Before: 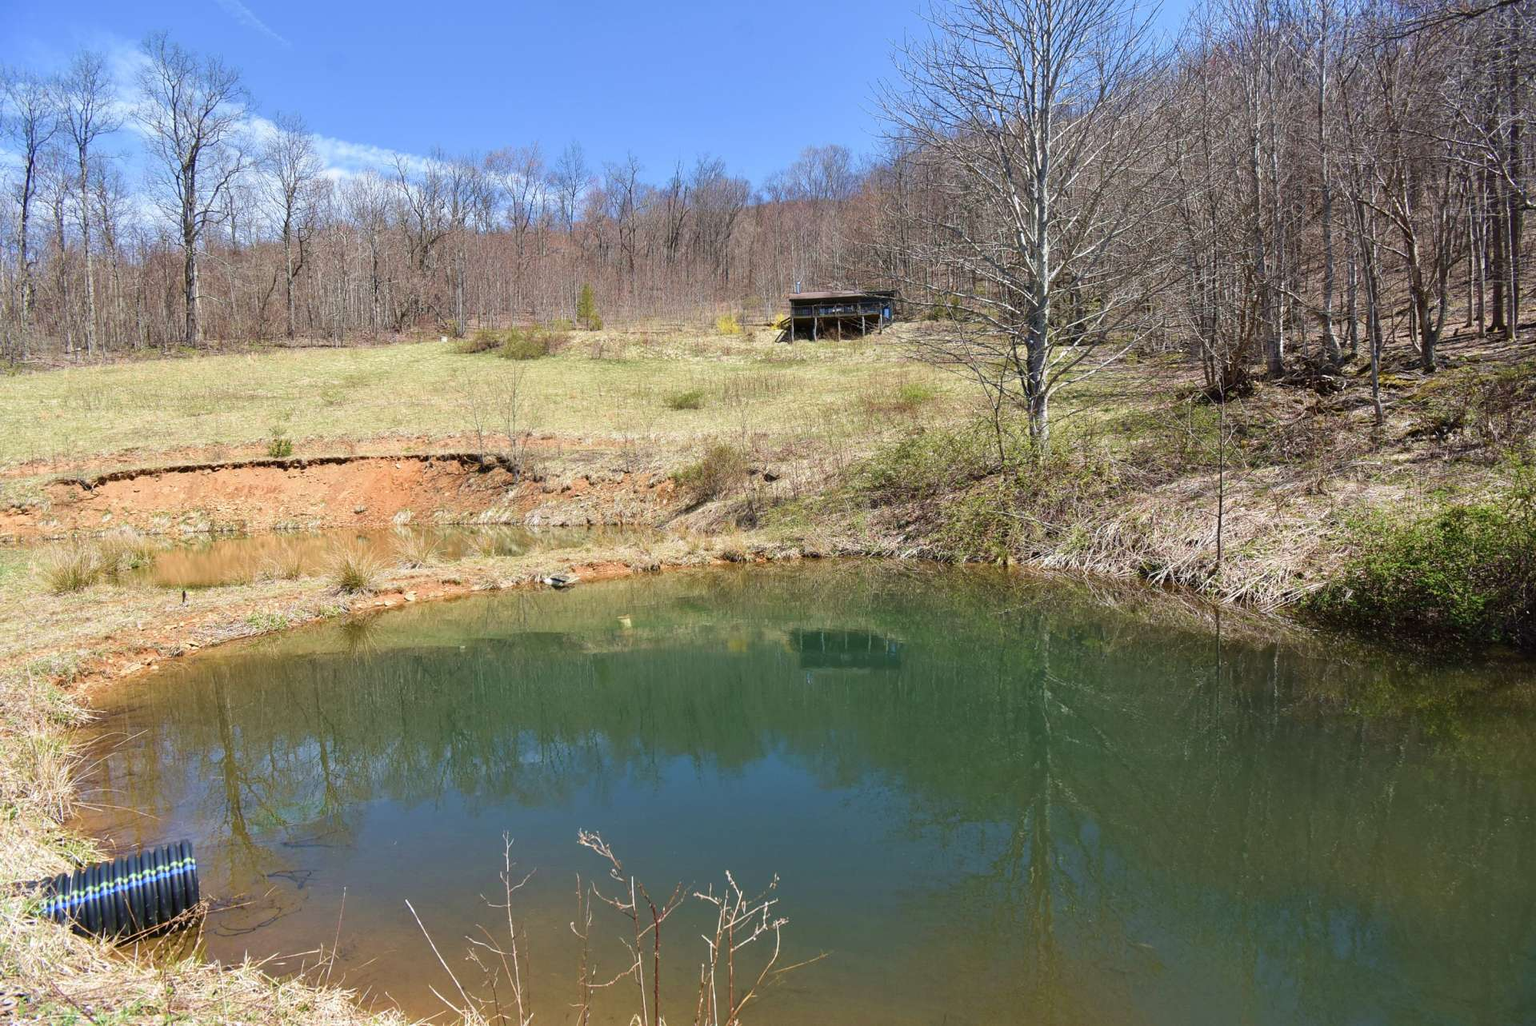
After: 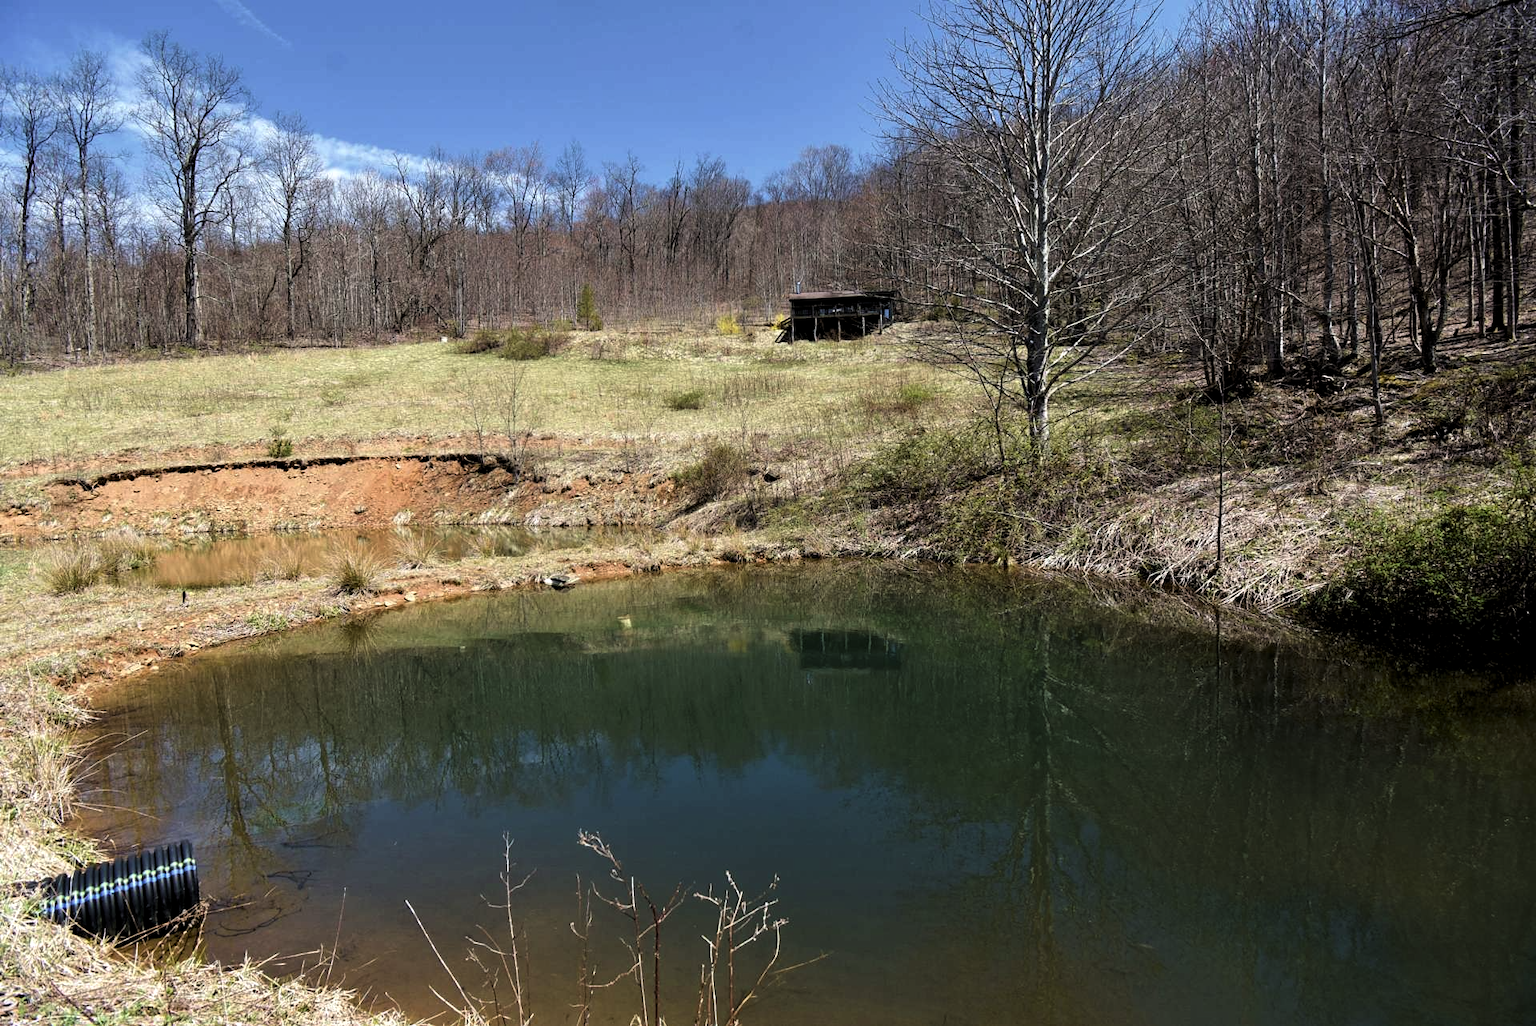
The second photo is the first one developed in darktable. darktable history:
exposure: black level correction 0.009, compensate highlight preservation false
levels: levels [0.101, 0.578, 0.953]
